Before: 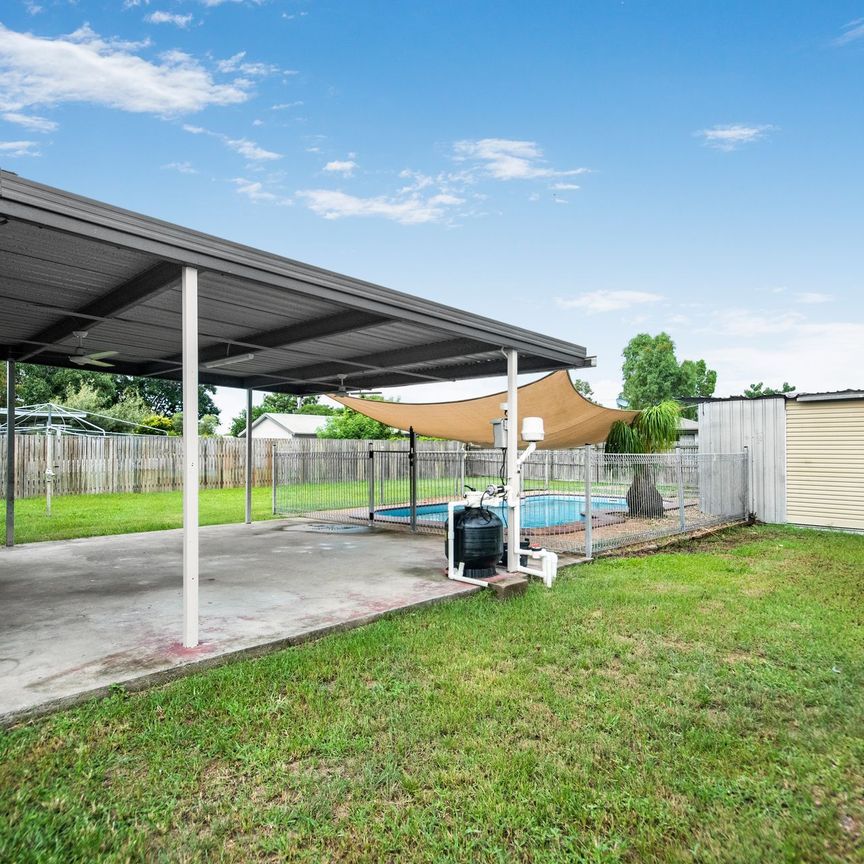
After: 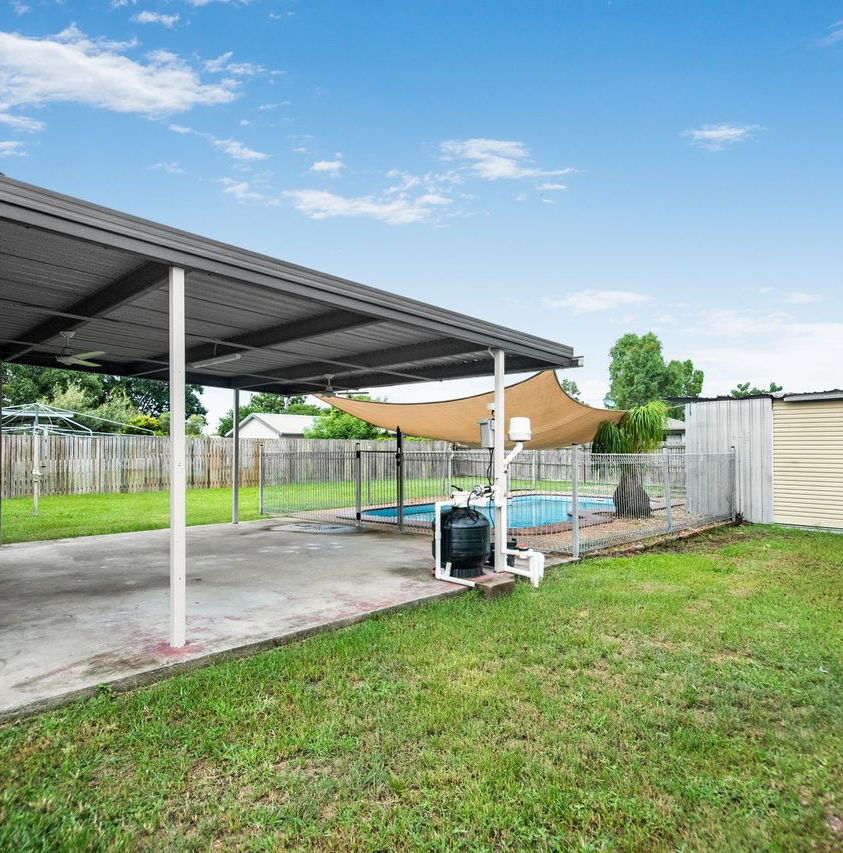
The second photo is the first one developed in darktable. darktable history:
crop and rotate: left 1.576%, right 0.761%, bottom 1.257%
